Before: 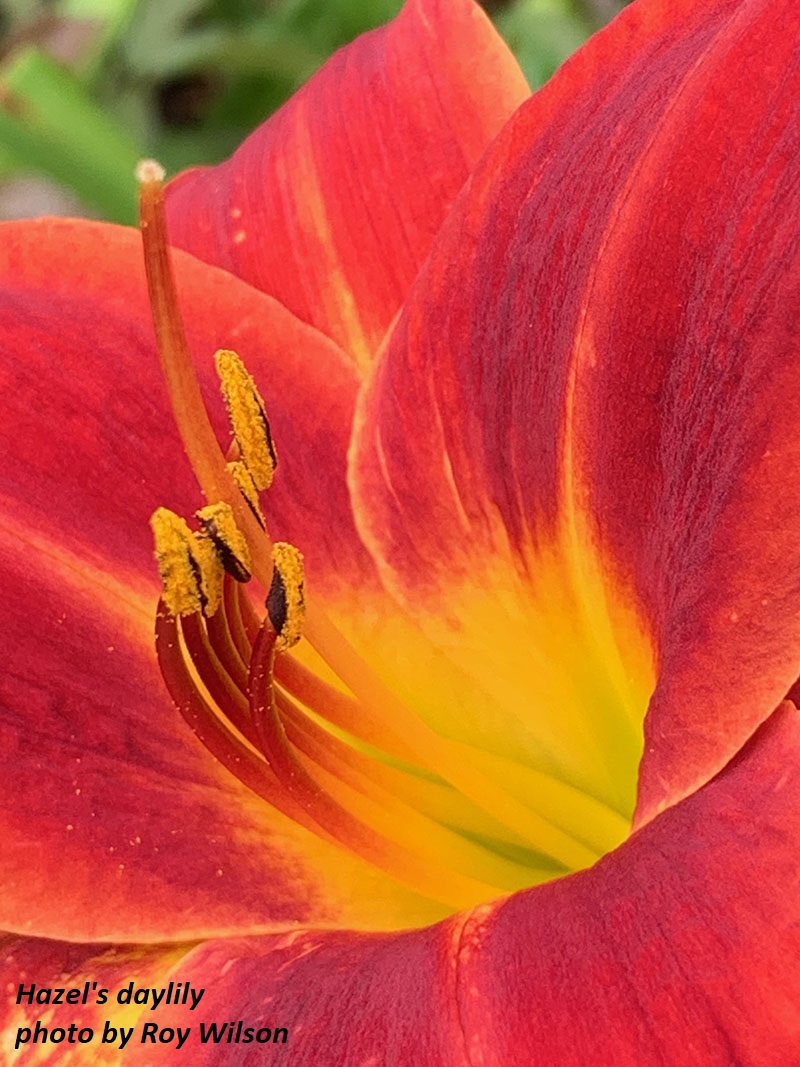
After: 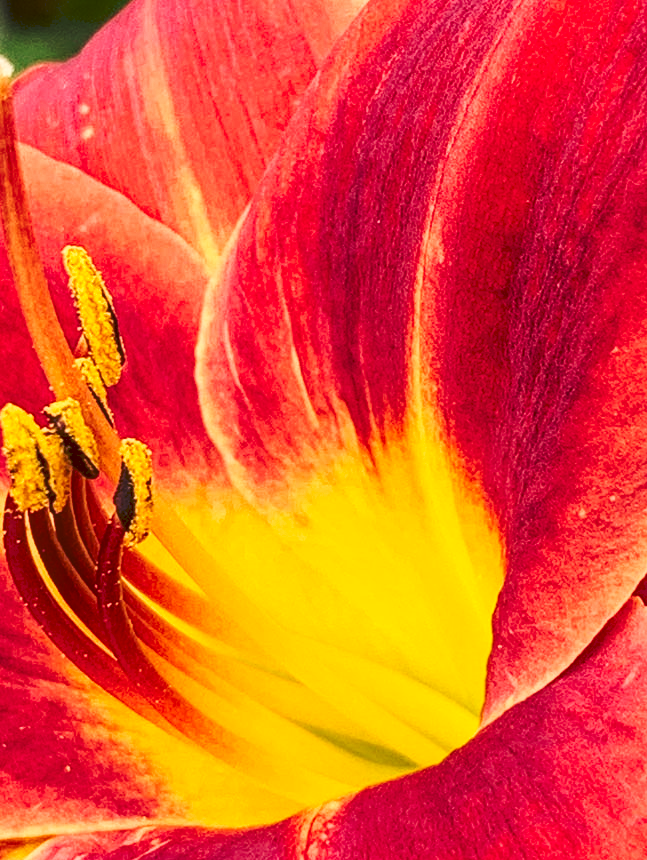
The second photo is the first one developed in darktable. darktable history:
contrast brightness saturation: contrast 0.215
crop: left 19.079%, top 9.753%, right 0%, bottom 9.585%
local contrast: detail 130%
tone curve: curves: ch0 [(0, 0) (0.003, 0.117) (0.011, 0.125) (0.025, 0.133) (0.044, 0.144) (0.069, 0.152) (0.1, 0.167) (0.136, 0.186) (0.177, 0.21) (0.224, 0.244) (0.277, 0.295) (0.335, 0.357) (0.399, 0.445) (0.468, 0.531) (0.543, 0.629) (0.623, 0.716) (0.709, 0.803) (0.801, 0.876) (0.898, 0.939) (1, 1)], preserve colors none
exposure: exposure -0.029 EV, compensate highlight preservation false
